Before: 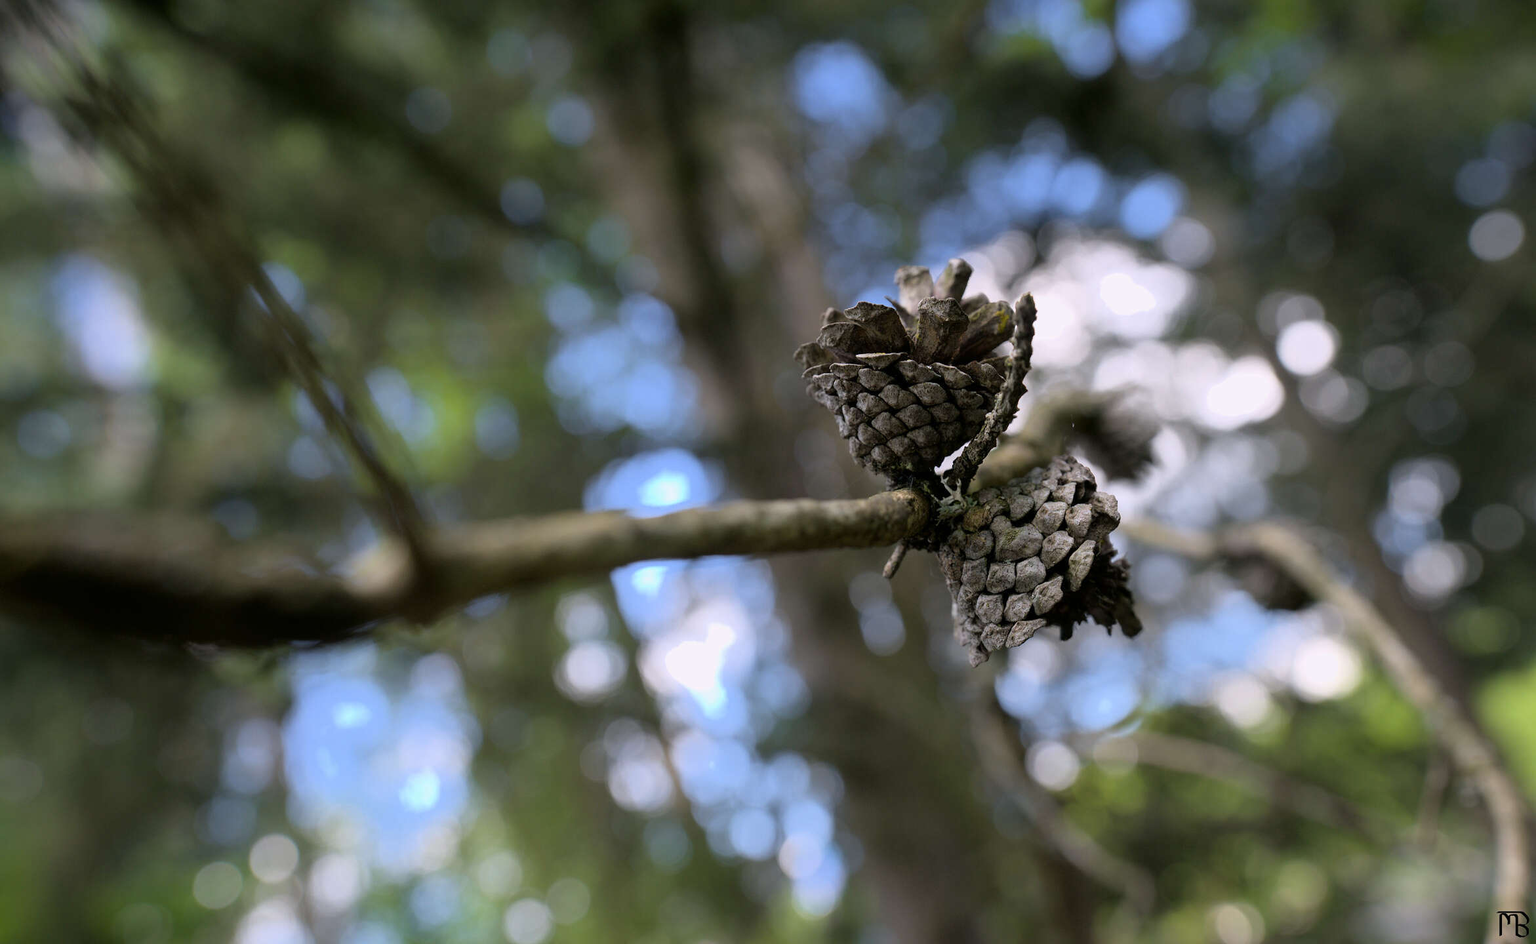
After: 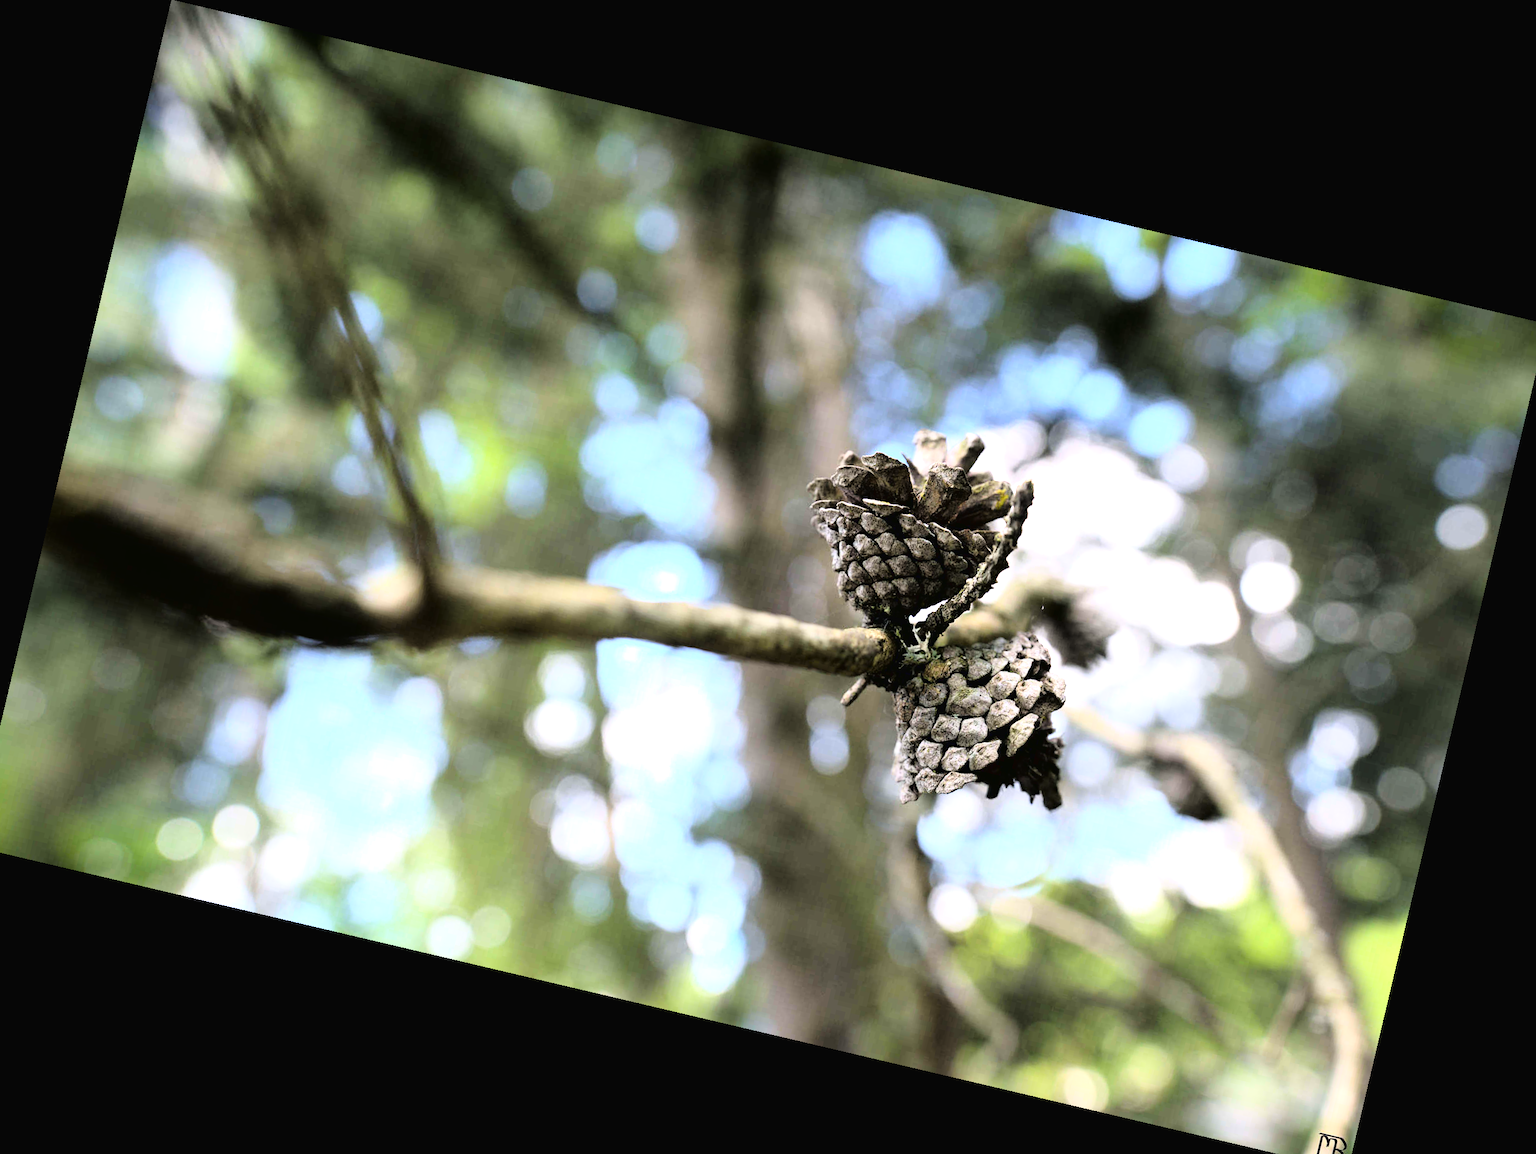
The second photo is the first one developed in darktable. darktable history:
rotate and perspective: rotation 13.27°, automatic cropping off
crop and rotate: left 1.774%, right 0.633%, bottom 1.28%
exposure: black level correction 0, exposure 1.2 EV, compensate exposure bias true, compensate highlight preservation false
tone curve: curves: ch0 [(0, 0.016) (0.11, 0.039) (0.259, 0.235) (0.383, 0.437) (0.499, 0.597) (0.733, 0.867) (0.843, 0.948) (1, 1)], color space Lab, linked channels, preserve colors none
